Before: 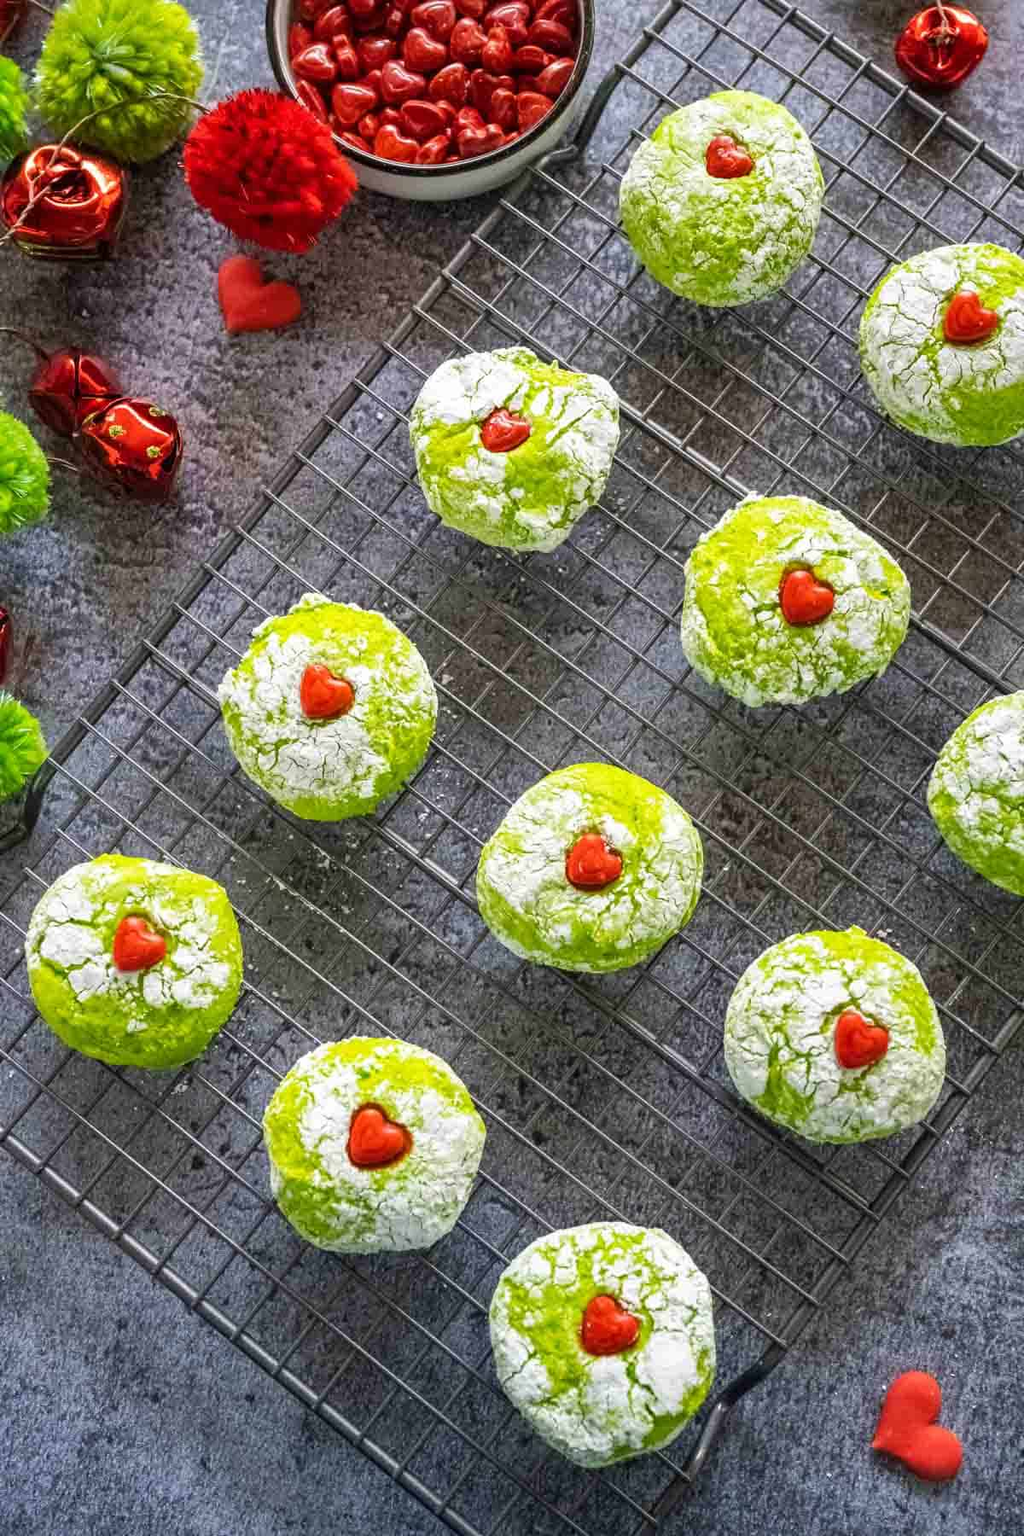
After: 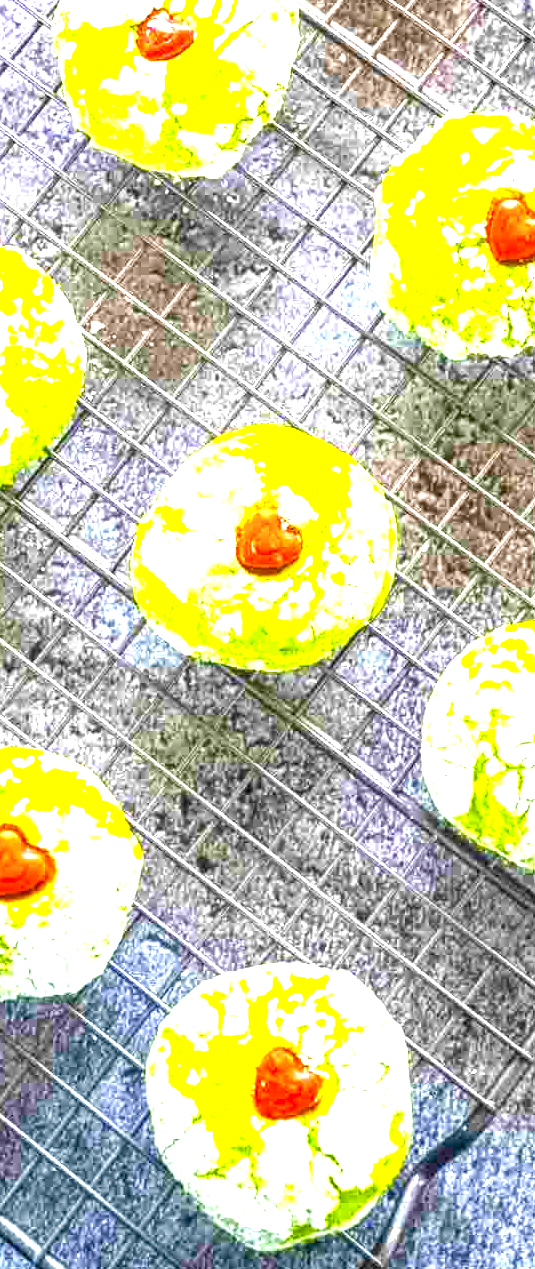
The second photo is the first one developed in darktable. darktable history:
local contrast: detail 130%
crop: left 35.605%, top 26.084%, right 19.732%, bottom 3.381%
exposure: black level correction 0.001, exposure 1.821 EV, compensate highlight preservation false
color balance rgb: shadows lift › luminance -20.044%, linear chroma grading › global chroma 15.094%, perceptual saturation grading › global saturation 20%, perceptual saturation grading › highlights -24.909%, perceptual saturation grading › shadows 25.667%, perceptual brilliance grading › highlights 9.3%, perceptual brilliance grading › mid-tones 4.51%, global vibrance 39.513%
